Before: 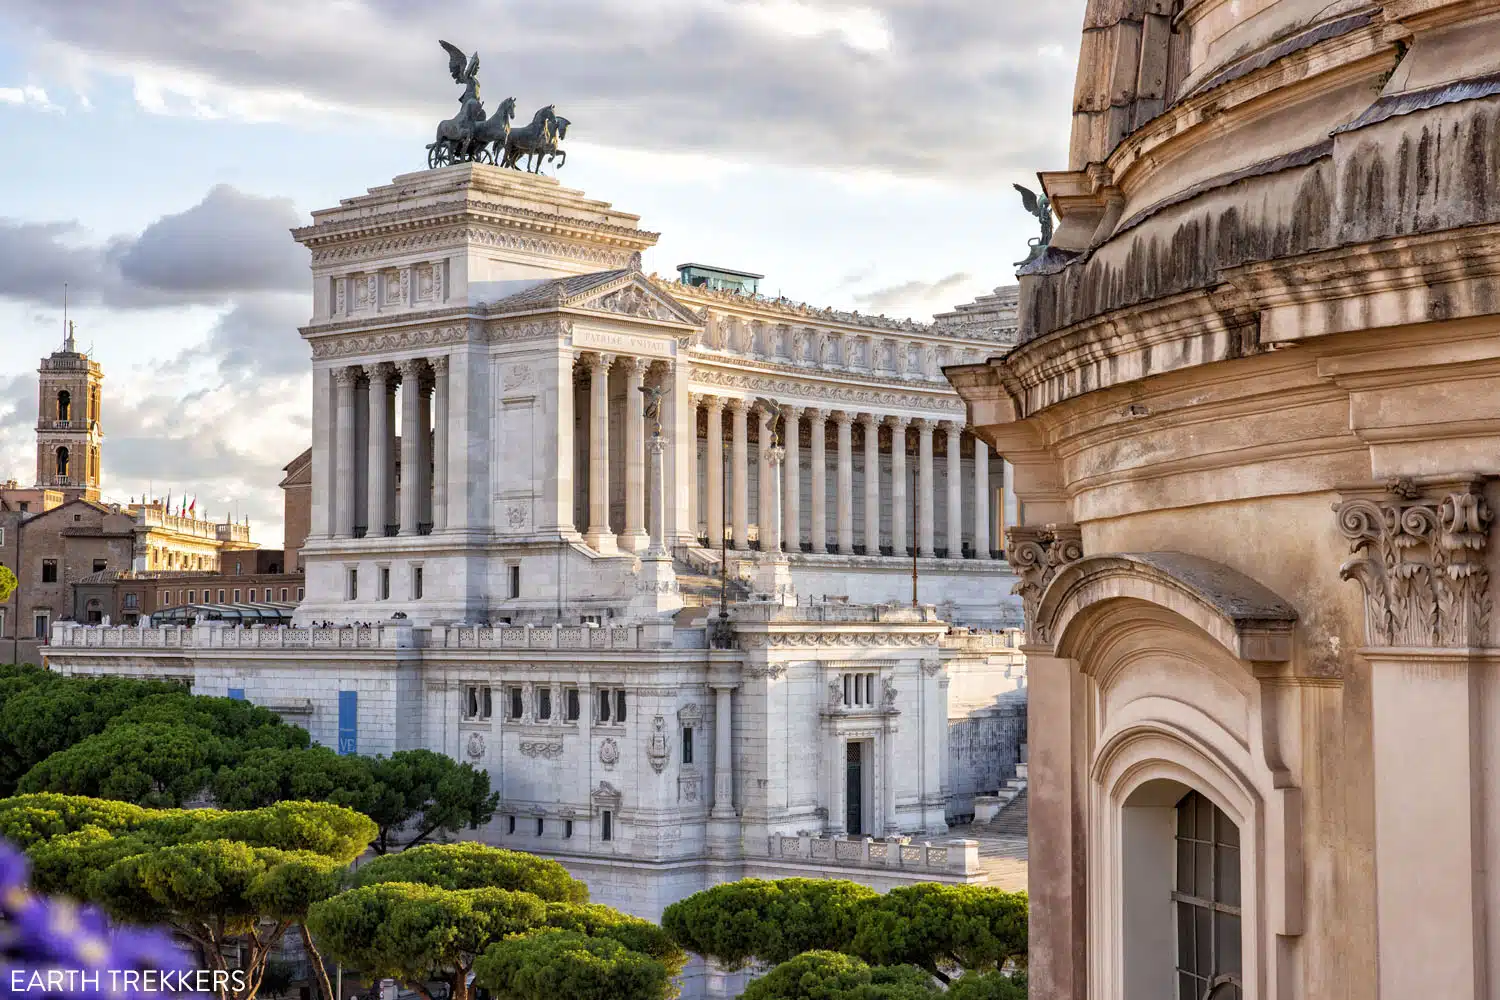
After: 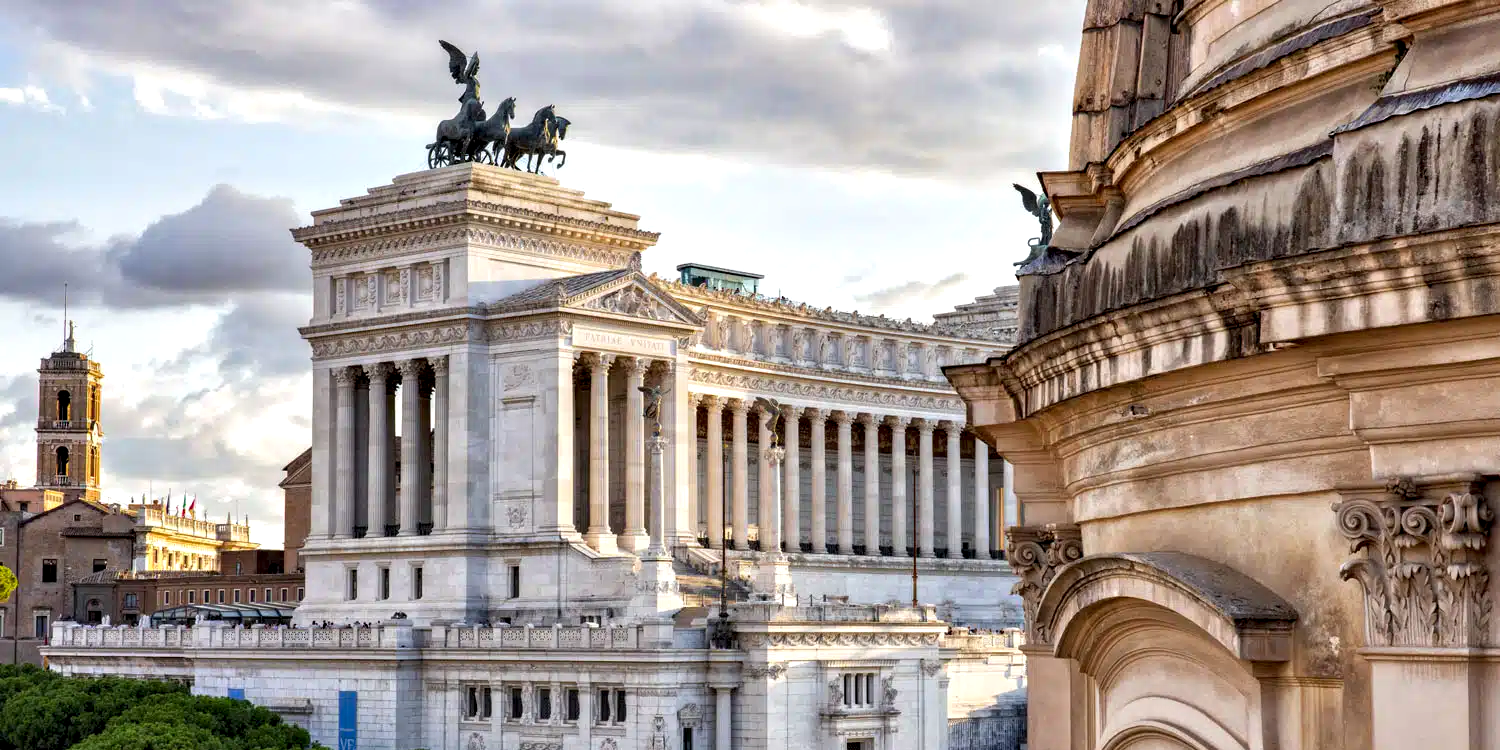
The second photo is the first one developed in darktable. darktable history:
crop: bottom 24.993%
contrast equalizer: octaves 7, y [[0.528, 0.548, 0.563, 0.562, 0.546, 0.526], [0.55 ×6], [0 ×6], [0 ×6], [0 ×6]]
